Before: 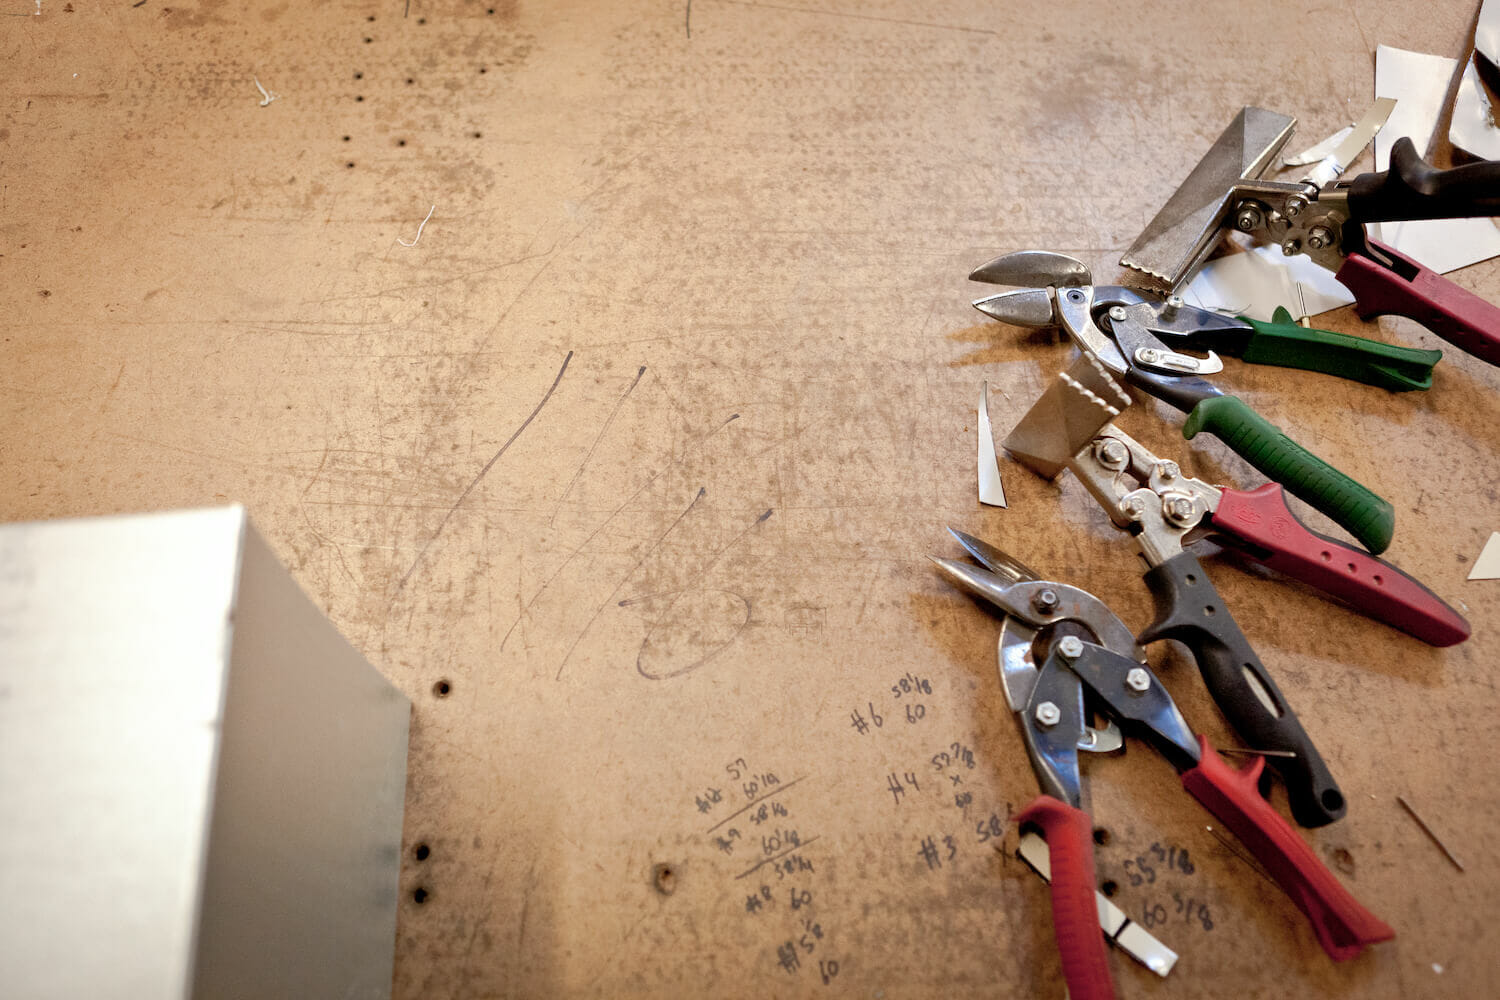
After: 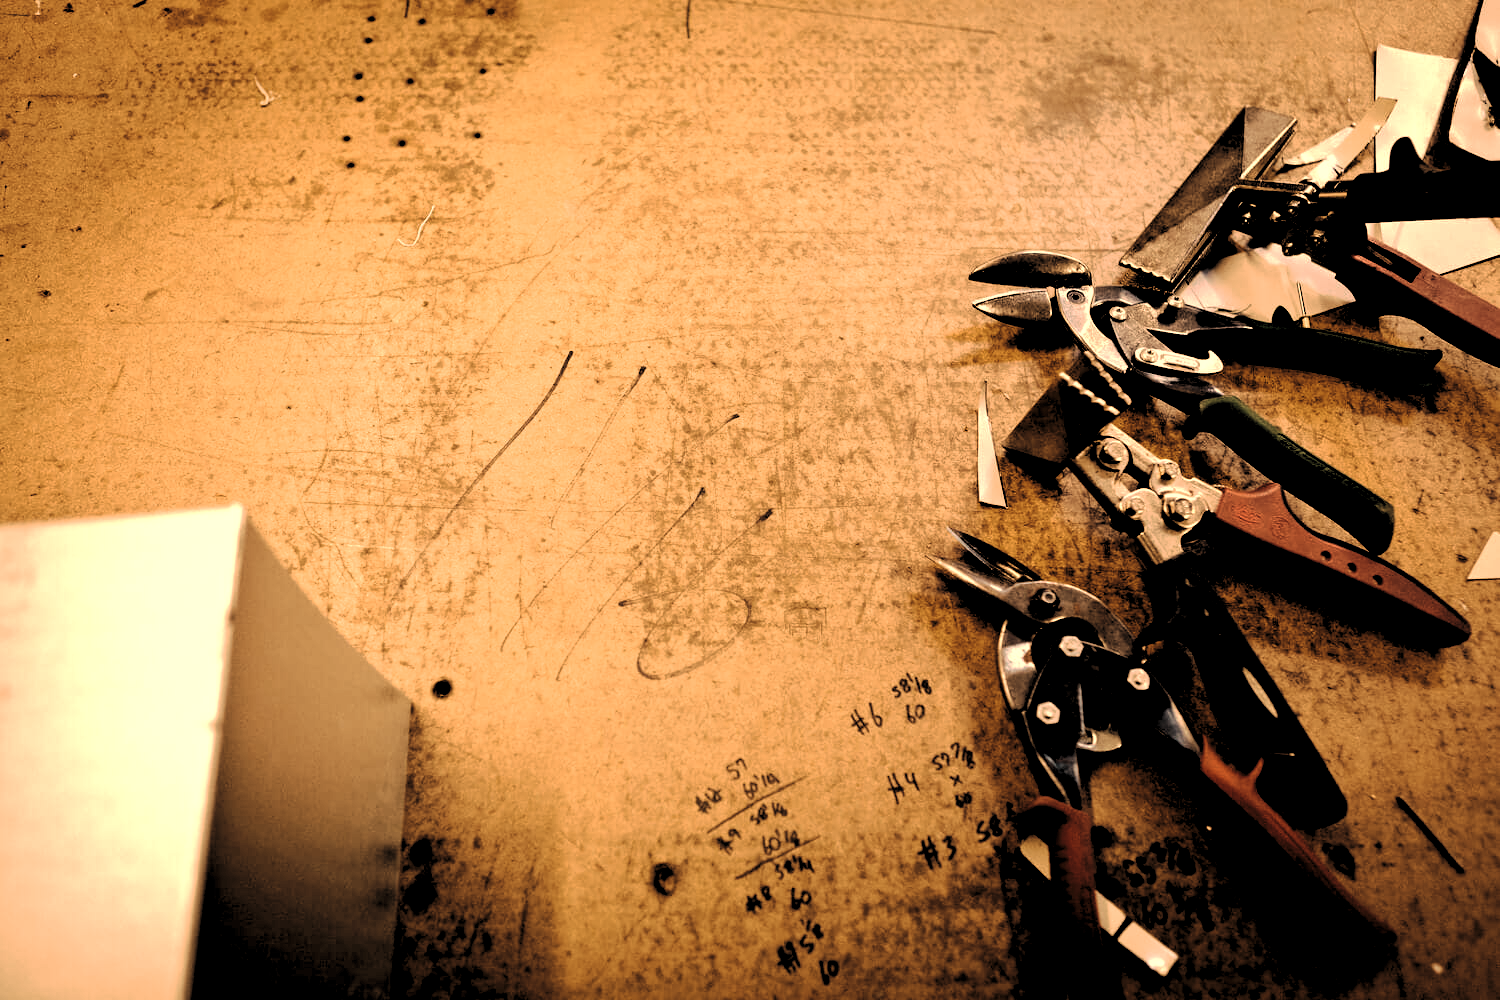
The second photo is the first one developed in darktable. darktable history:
tone curve: curves: ch0 [(0, 0) (0.003, 0.17) (0.011, 0.17) (0.025, 0.17) (0.044, 0.168) (0.069, 0.167) (0.1, 0.173) (0.136, 0.181) (0.177, 0.199) (0.224, 0.226) (0.277, 0.271) (0.335, 0.333) (0.399, 0.419) (0.468, 0.52) (0.543, 0.621) (0.623, 0.716) (0.709, 0.795) (0.801, 0.867) (0.898, 0.914) (1, 1)], preserve colors none
white balance: red 1.467, blue 0.684
levels: levels [0.514, 0.759, 1]
